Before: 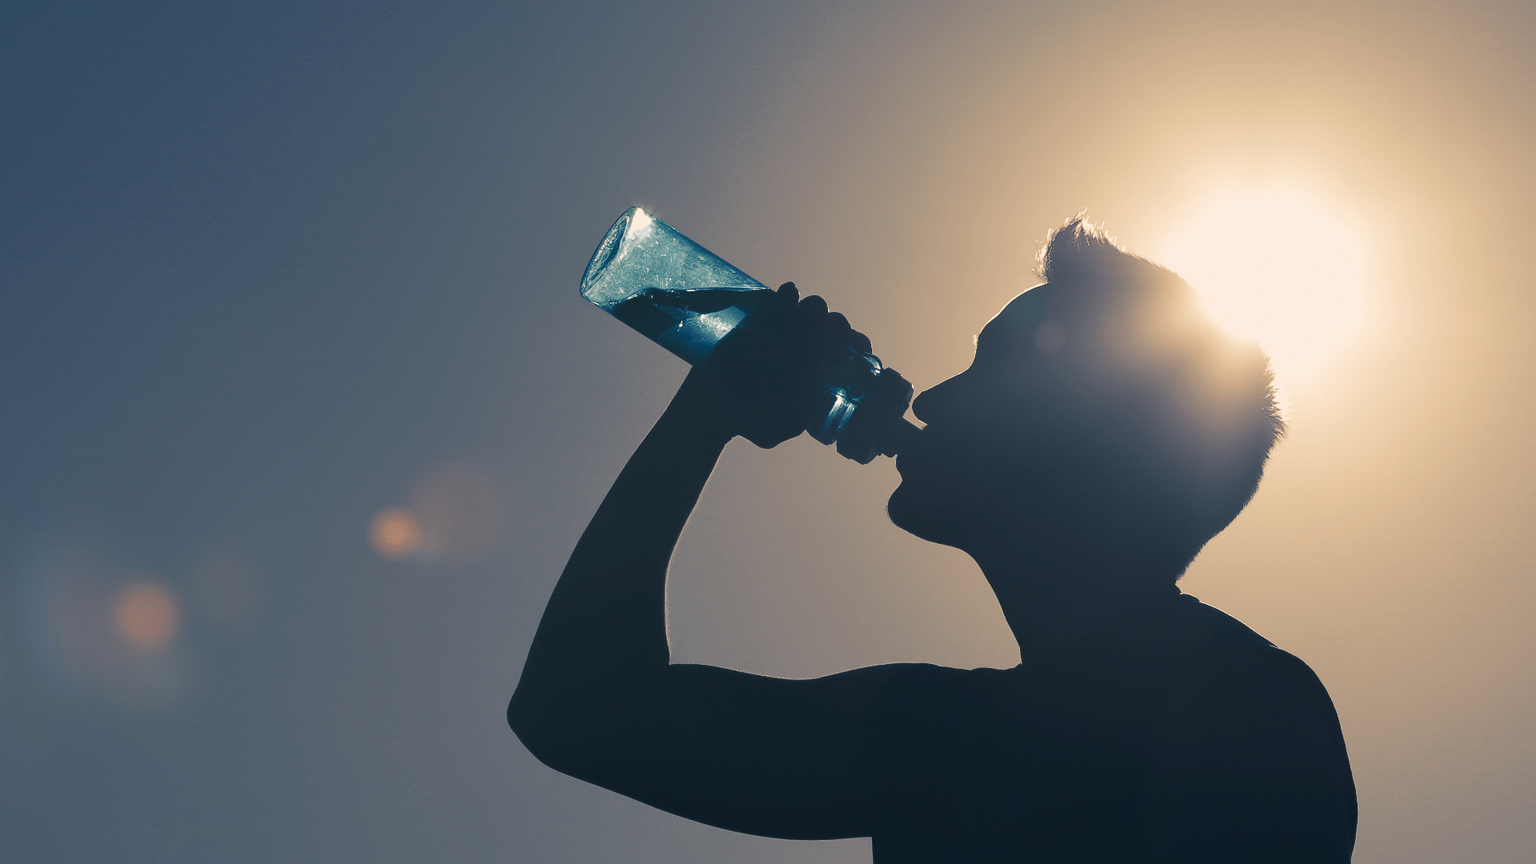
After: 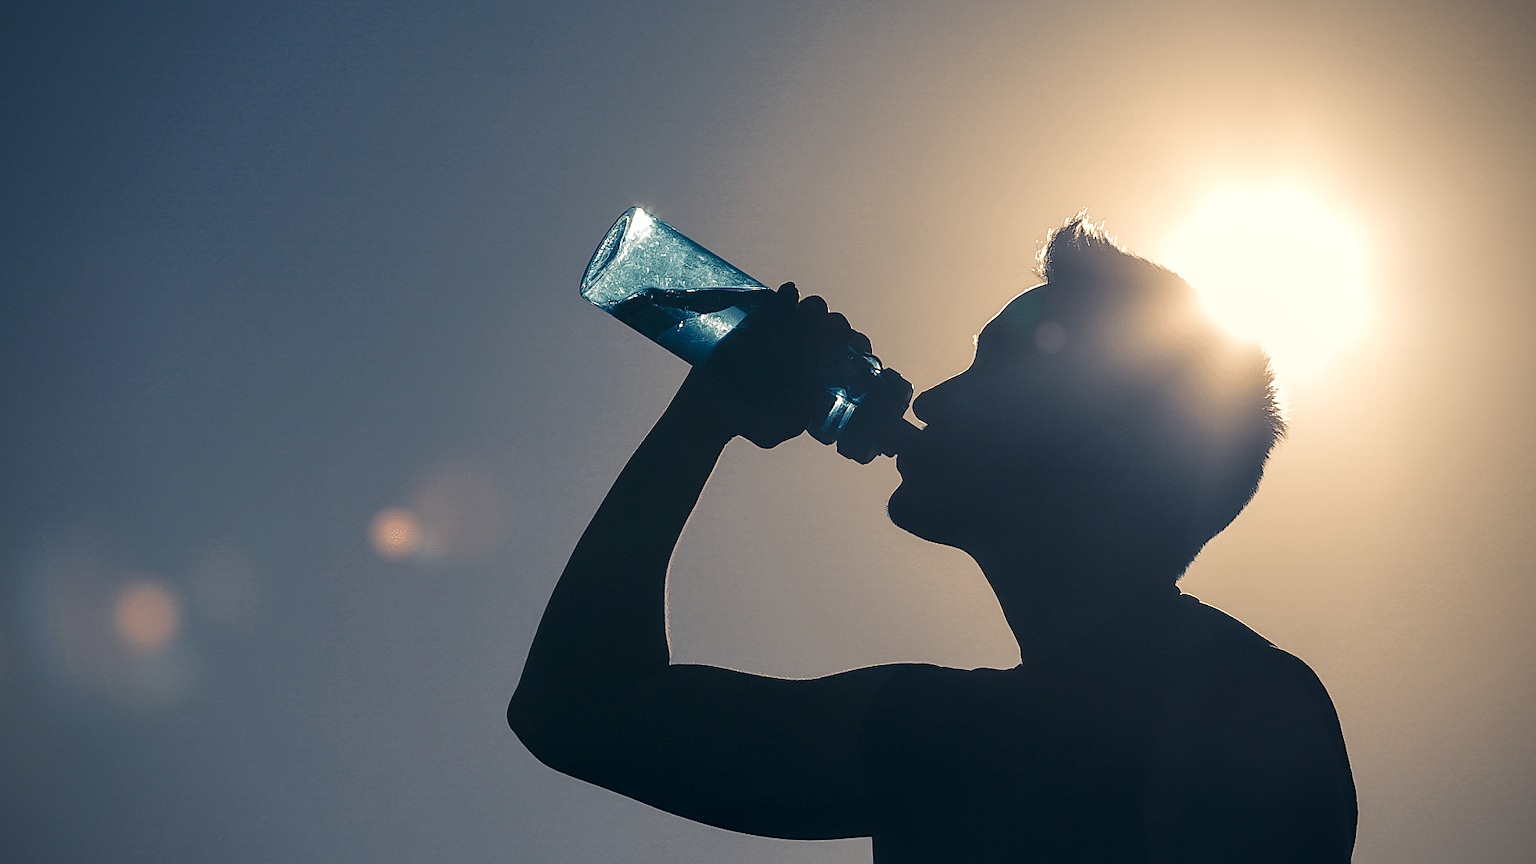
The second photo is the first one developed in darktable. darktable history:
sharpen: on, module defaults
vignetting: brightness -0.642, saturation -0.009
local contrast: detail 150%
